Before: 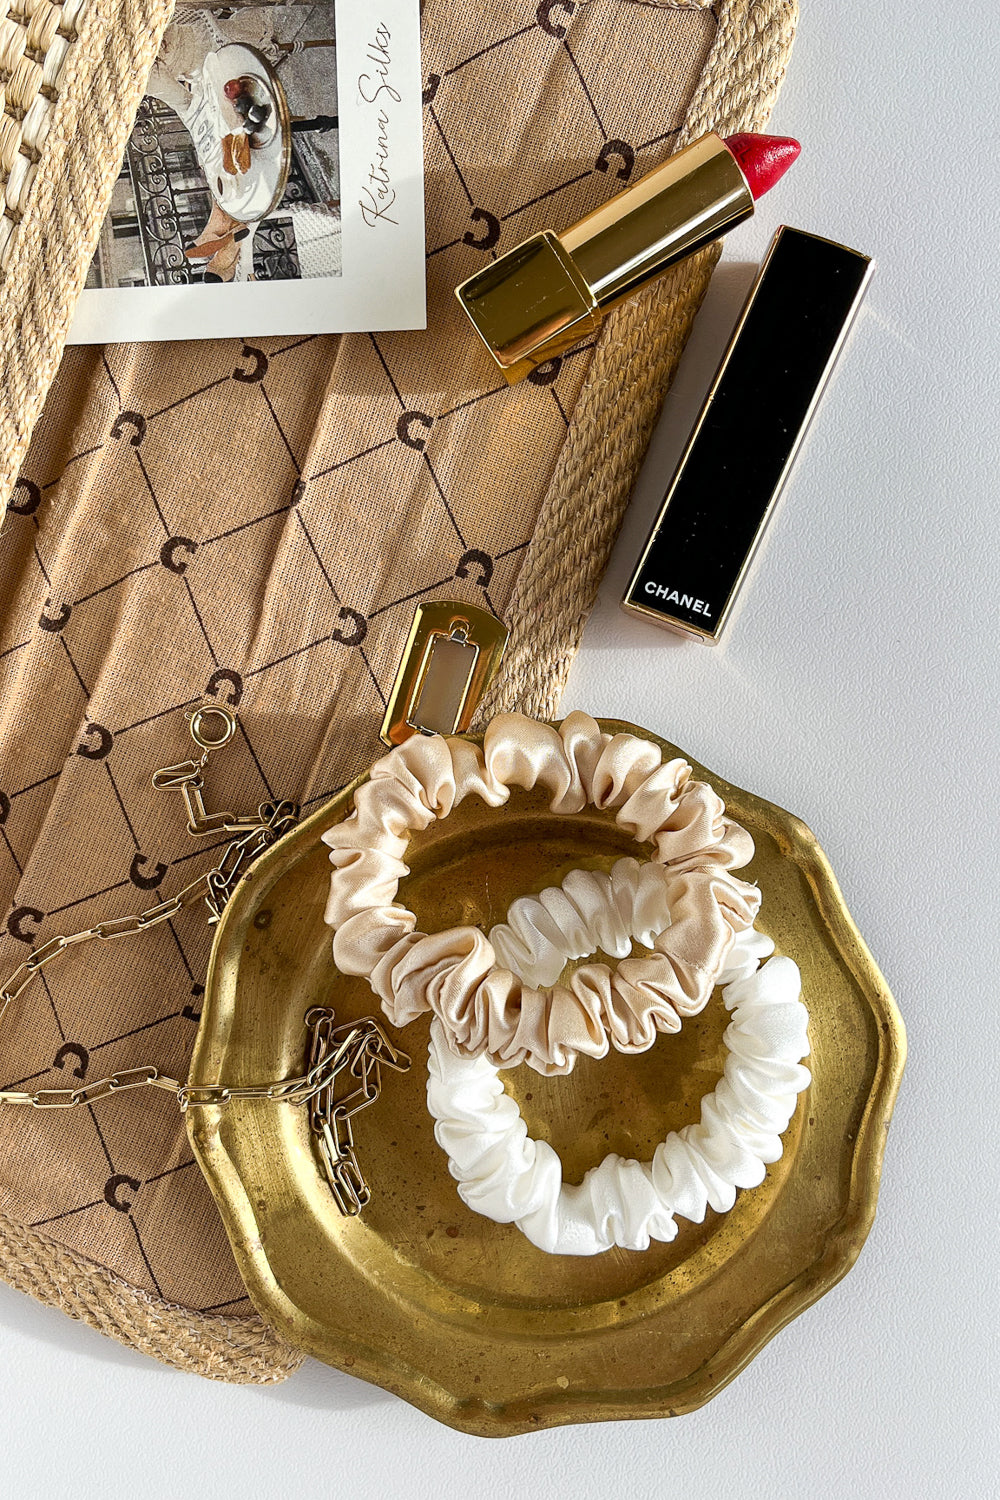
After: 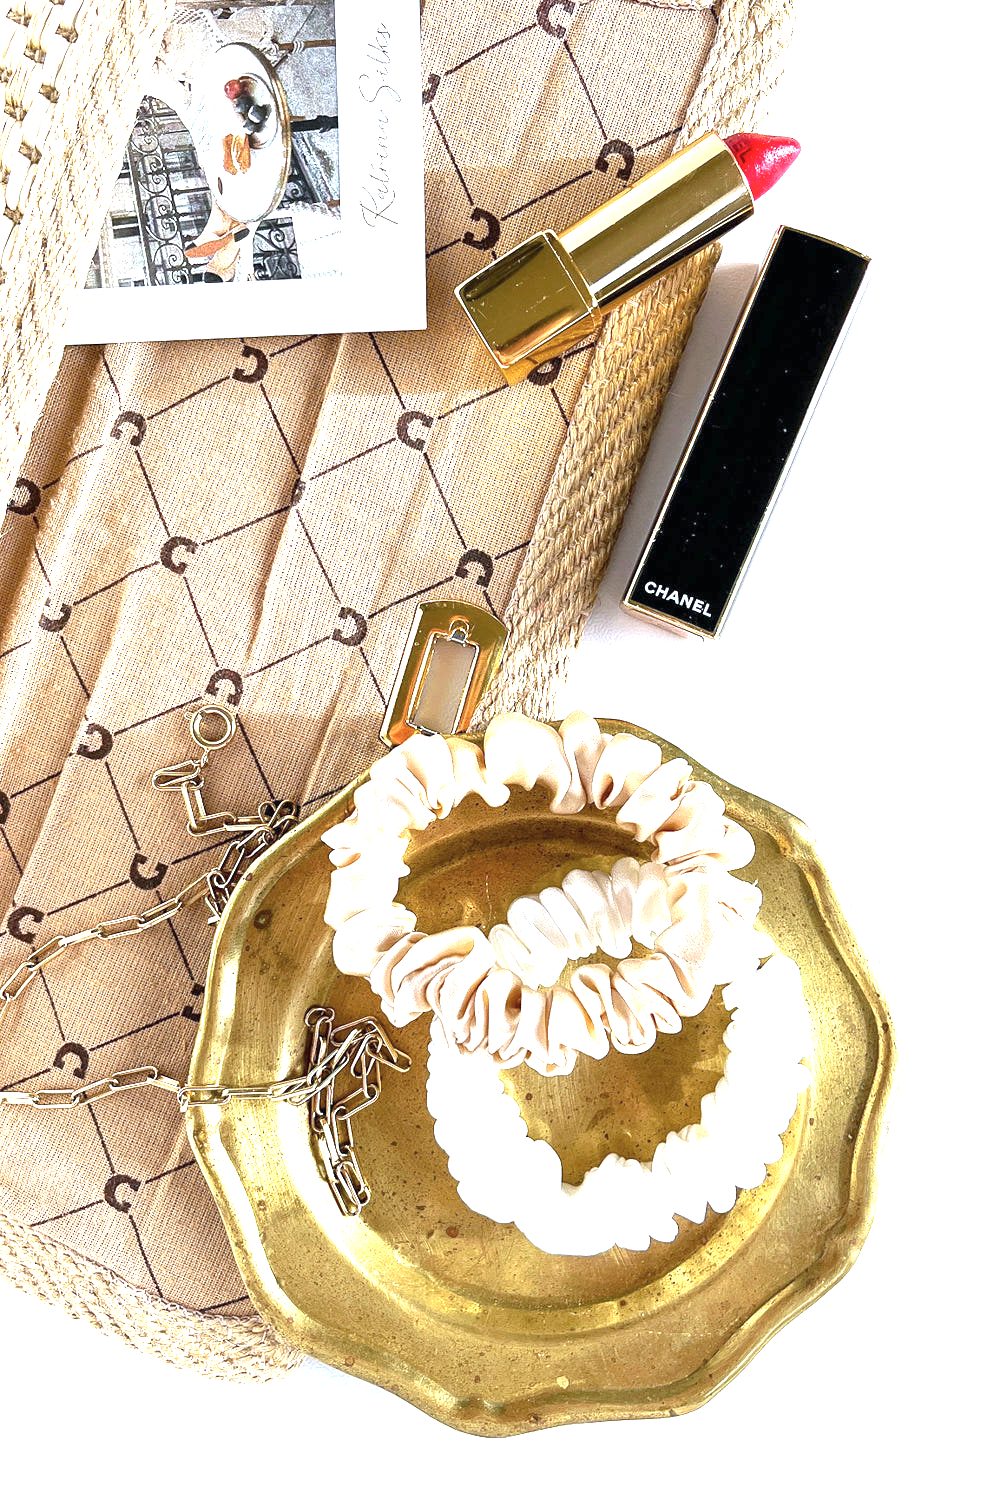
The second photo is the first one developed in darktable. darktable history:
color calibration: illuminant as shot in camera, x 0.378, y 0.381, temperature 4093.13 K, saturation algorithm version 1 (2020)
exposure: black level correction 0, exposure 1.7 EV, compensate exposure bias true, compensate highlight preservation false
